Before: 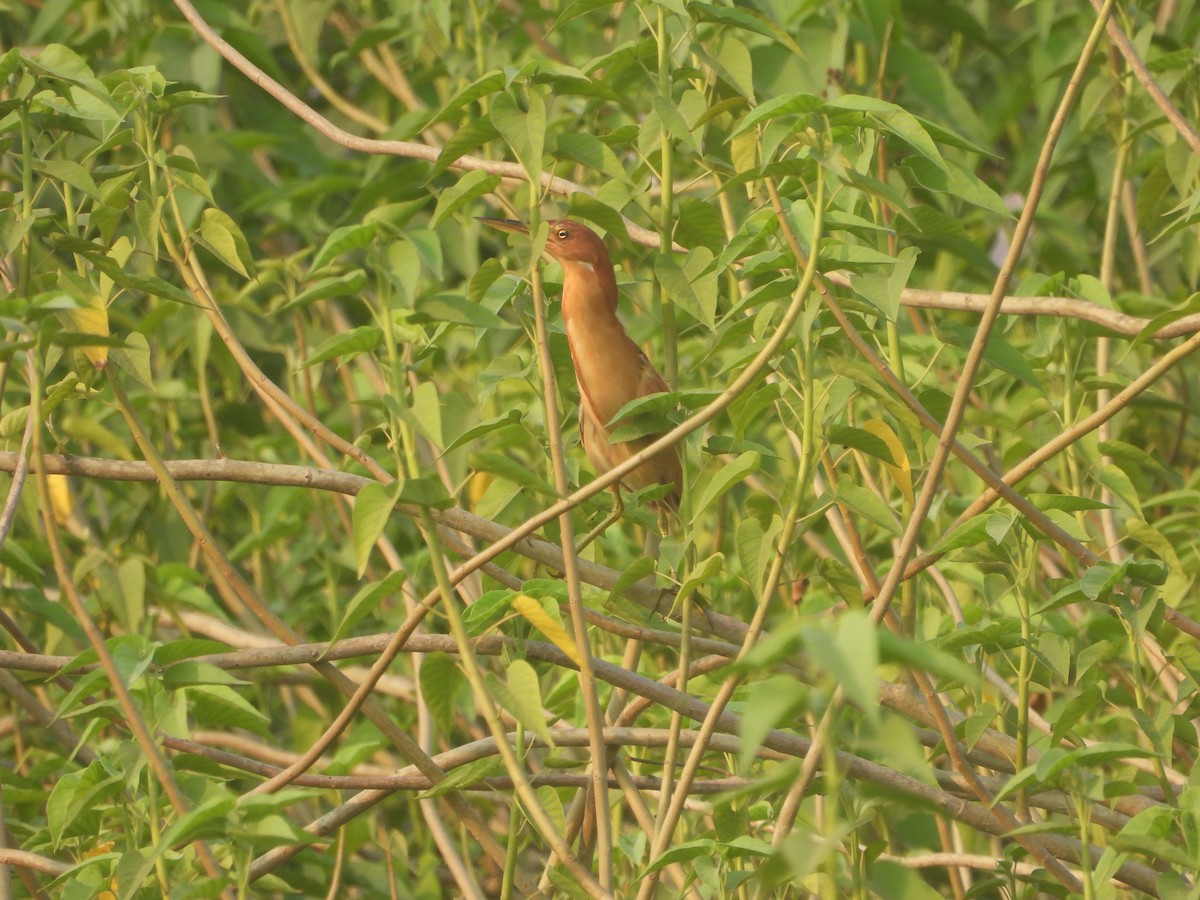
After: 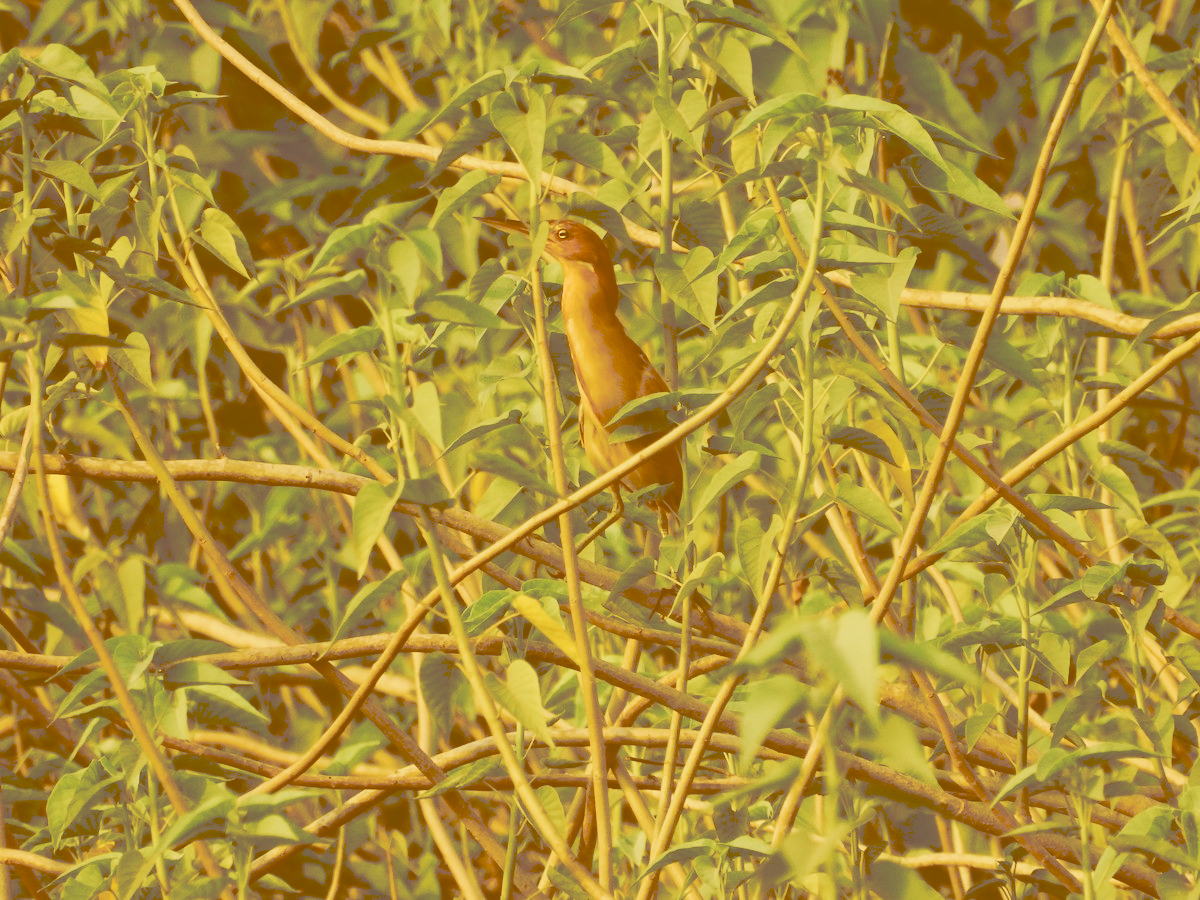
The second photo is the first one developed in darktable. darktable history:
tone curve: curves: ch0 [(0, 0) (0.003, 0.331) (0.011, 0.333) (0.025, 0.333) (0.044, 0.334) (0.069, 0.335) (0.1, 0.338) (0.136, 0.342) (0.177, 0.347) (0.224, 0.352) (0.277, 0.359) (0.335, 0.39) (0.399, 0.434) (0.468, 0.509) (0.543, 0.615) (0.623, 0.731) (0.709, 0.814) (0.801, 0.88) (0.898, 0.921) (1, 1)], preserve colors none
color look up table: target L [93.21, 87.46, 88.25, 74.32, 73.81, 70.63, 64.35, 46.8, 42.32, 36.78, 17.72, 16.05, 85.91, 82.95, 76.86, 70.45, 65.73, 64.13, 68.96, 51.87, 51.97, 56.97, 50.08, 40.01, 30.21, 19.1, 16.87, 96.78, 83.54, 85.75, 76.76, 85.58, 69.25, 62.84, 52.49, 55.88, 39.62, 50.87, 18.18, 19.77, 19.37, 17.39, 17, 90.47, 77.75, 76.06, 58.32, 43.98, 31.74], target a [-7.222, -16.87, -20.98, -8.322, -27.15, -6.844, -23.16, -18.08, 9.746, 6.898, 60.14, 57.12, 3.473, 13.74, 15.73, 24.73, 29.02, 8.198, 30.23, 10.07, 22.11, 40.07, 22.65, 27.21, 61.76, 62.82, 58.67, -6.078, 4.649, 9.861, 8.513, 9.267, 10.28, 38, -0.699, 17.72, 15.96, 16.9, 61, 64.03, 63.31, 59.57, 58.88, -27.52, -3.24, -15.41, -8.351, 1.022, 16.26], target b [60.2, 54.66, 52.69, 50.72, 42.68, 38.81, 33.07, 80.12, 72.25, 62.96, 30.17, 27.31, 49.01, 44.95, 44.7, 40.48, 112.45, 27.99, 31.15, 88.79, 89.12, 97.56, 85.67, 68.32, 51.6, 32.56, 28.72, 59.56, 40.01, 45.12, 30.88, 44.48, 25.8, 19.33, -2.063, 12.28, 67.53, -4.897, 30.93, 33.58, 32.61, 29.49, 28.91, 51.89, 36.18, 28.65, 13.48, 3.865, 54.17], num patches 49
